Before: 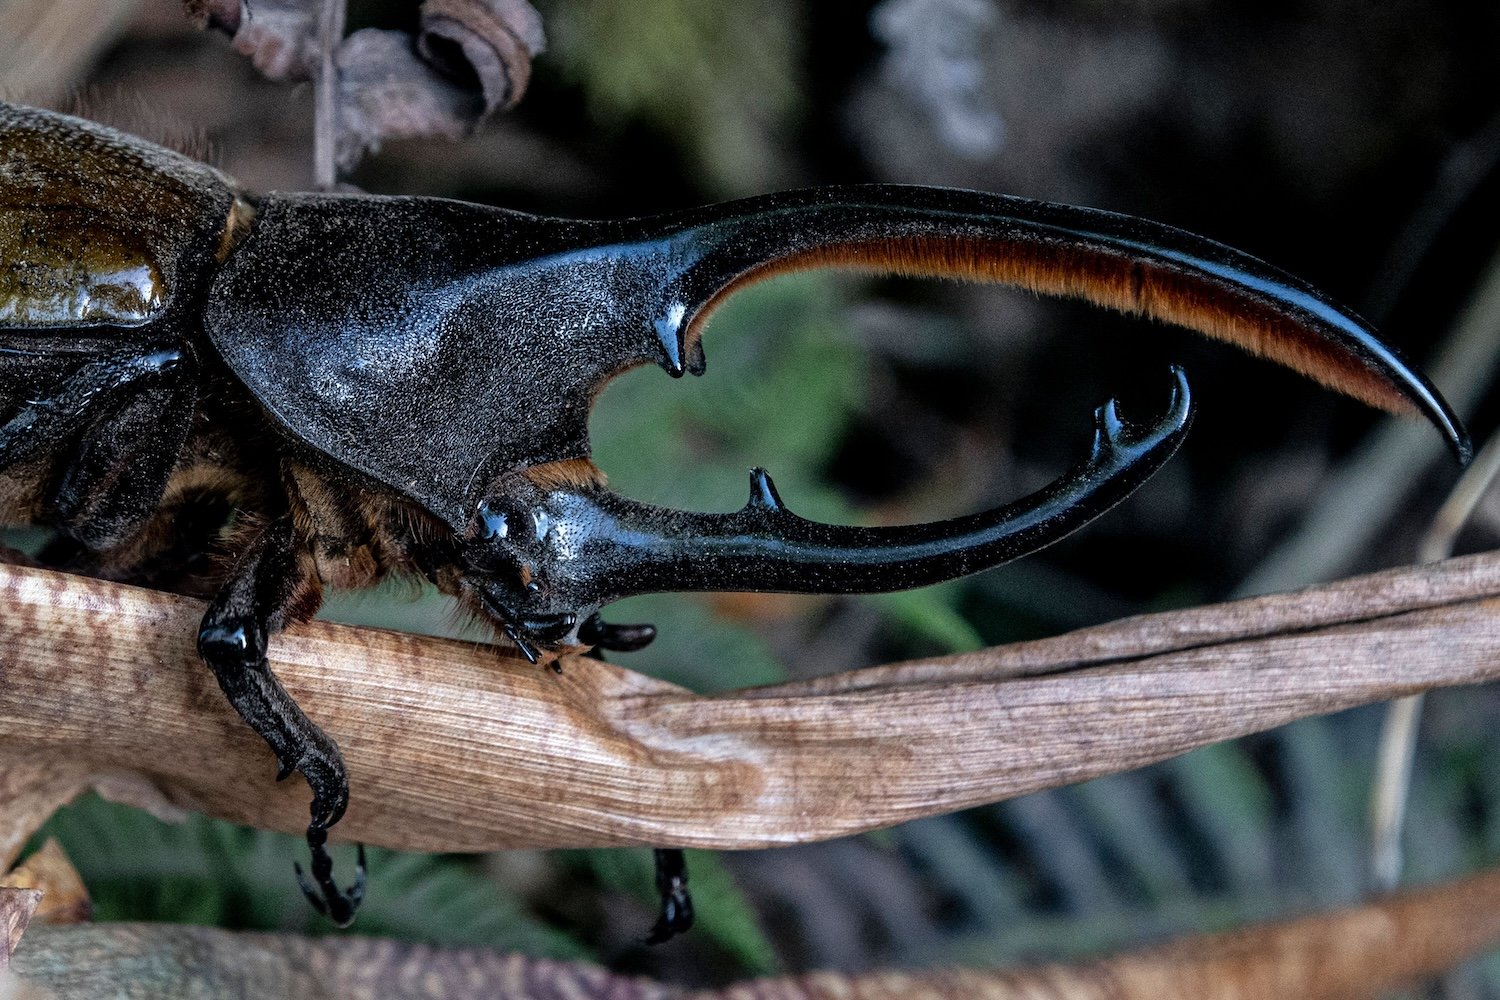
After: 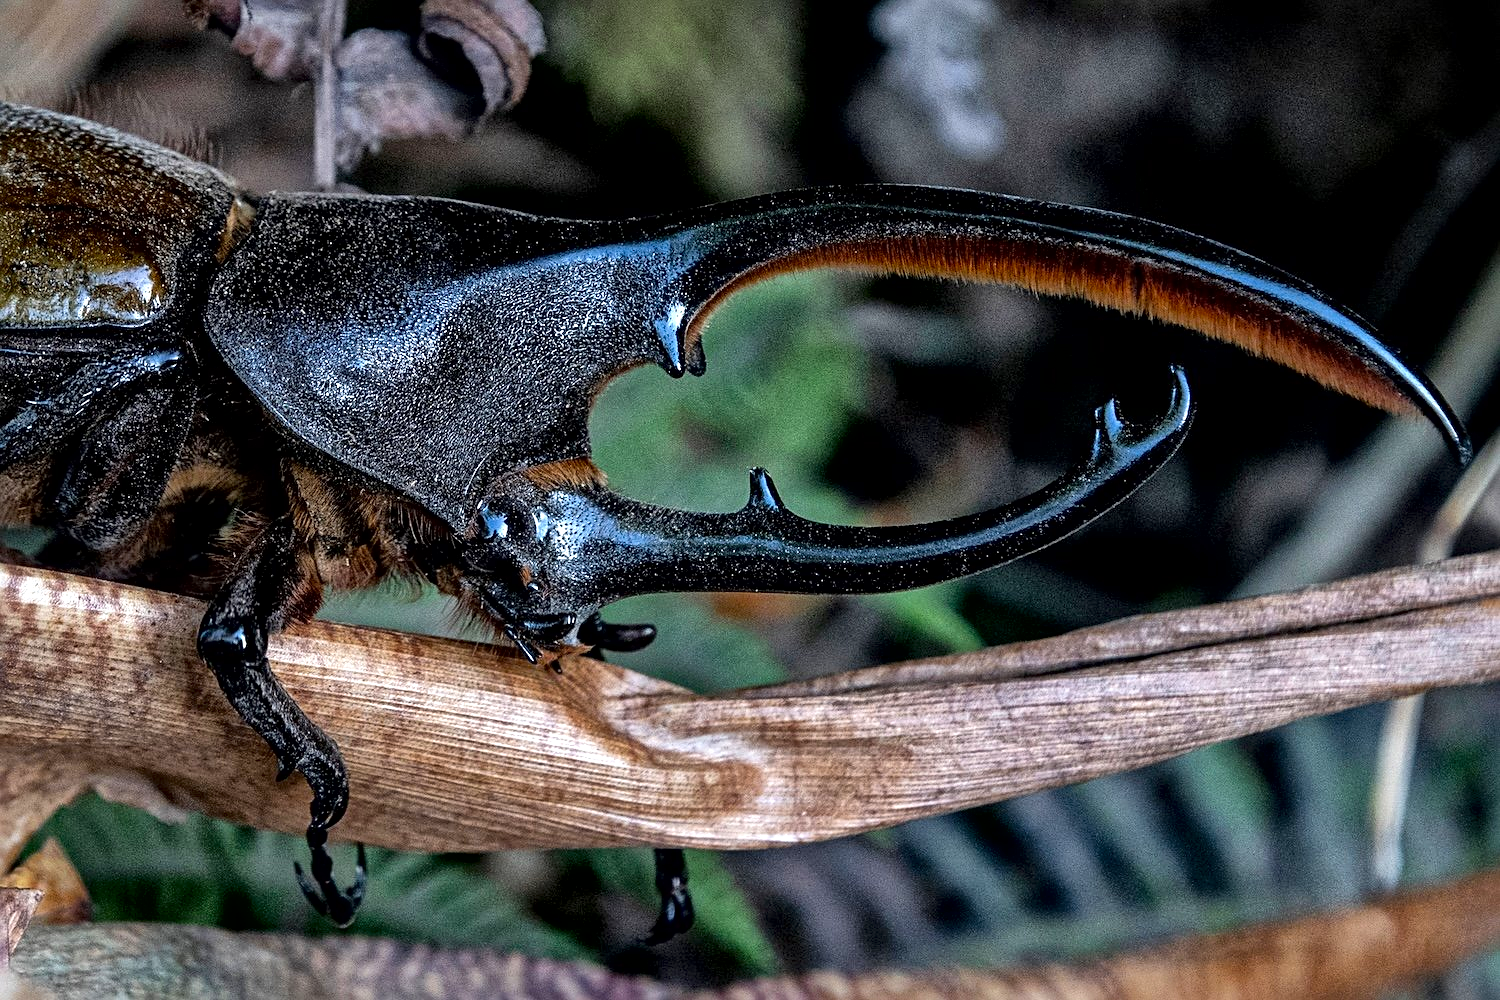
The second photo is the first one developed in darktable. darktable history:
local contrast: mode bilateral grid, contrast 19, coarseness 50, detail 173%, midtone range 0.2
sharpen: on, module defaults
color zones: curves: ch0 [(0.11, 0.396) (0.195, 0.36) (0.25, 0.5) (0.303, 0.412) (0.357, 0.544) (0.75, 0.5) (0.967, 0.328)]; ch1 [(0, 0.468) (0.112, 0.512) (0.202, 0.6) (0.25, 0.5) (0.307, 0.352) (0.357, 0.544) (0.75, 0.5) (0.963, 0.524)]
contrast brightness saturation: contrast 0.037, saturation 0.151
exposure: exposure 0.205 EV, compensate highlight preservation false
